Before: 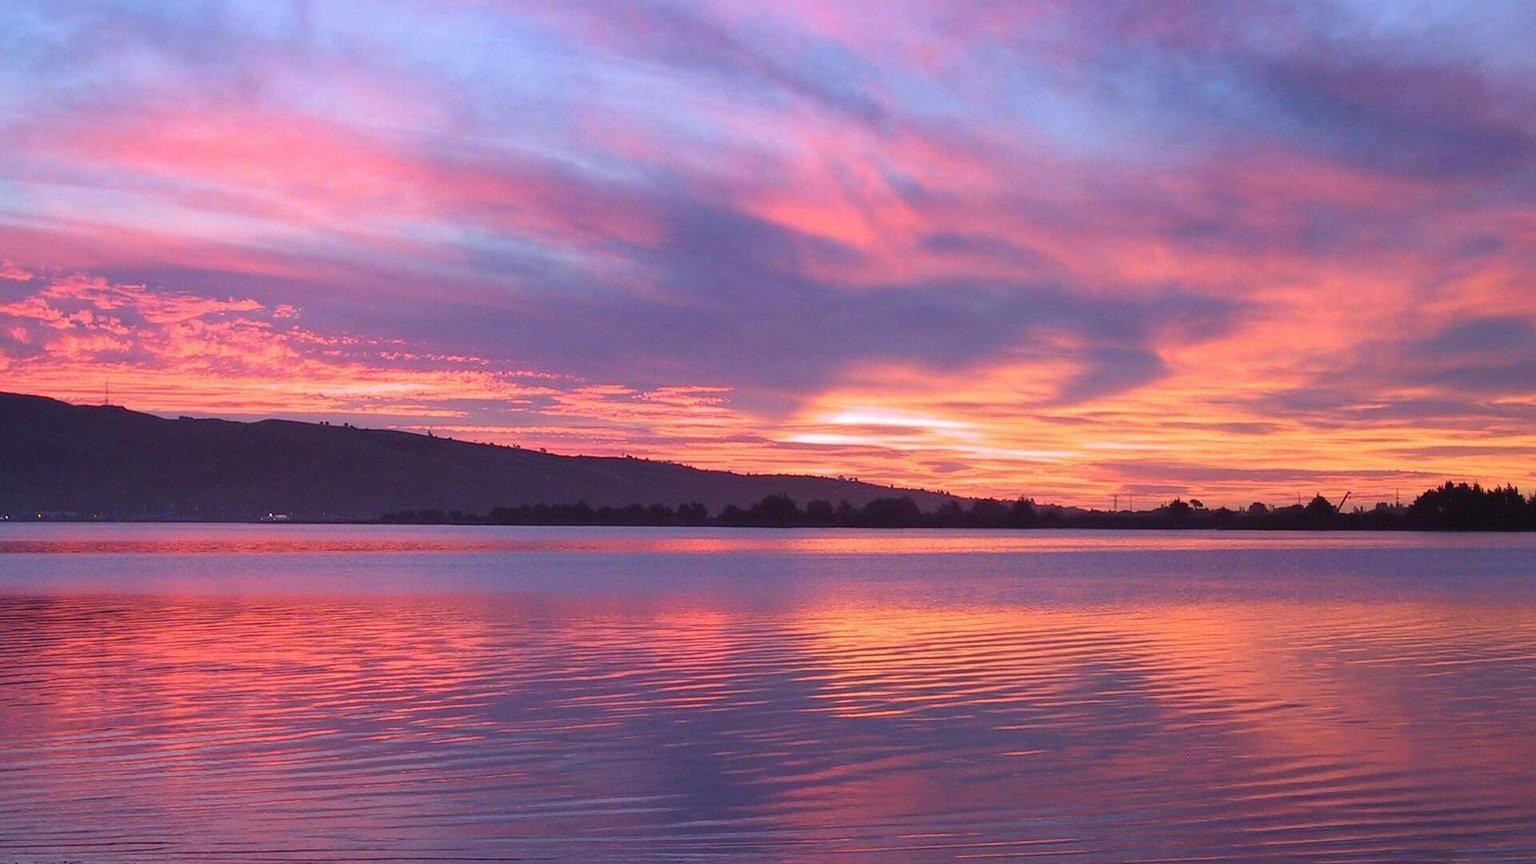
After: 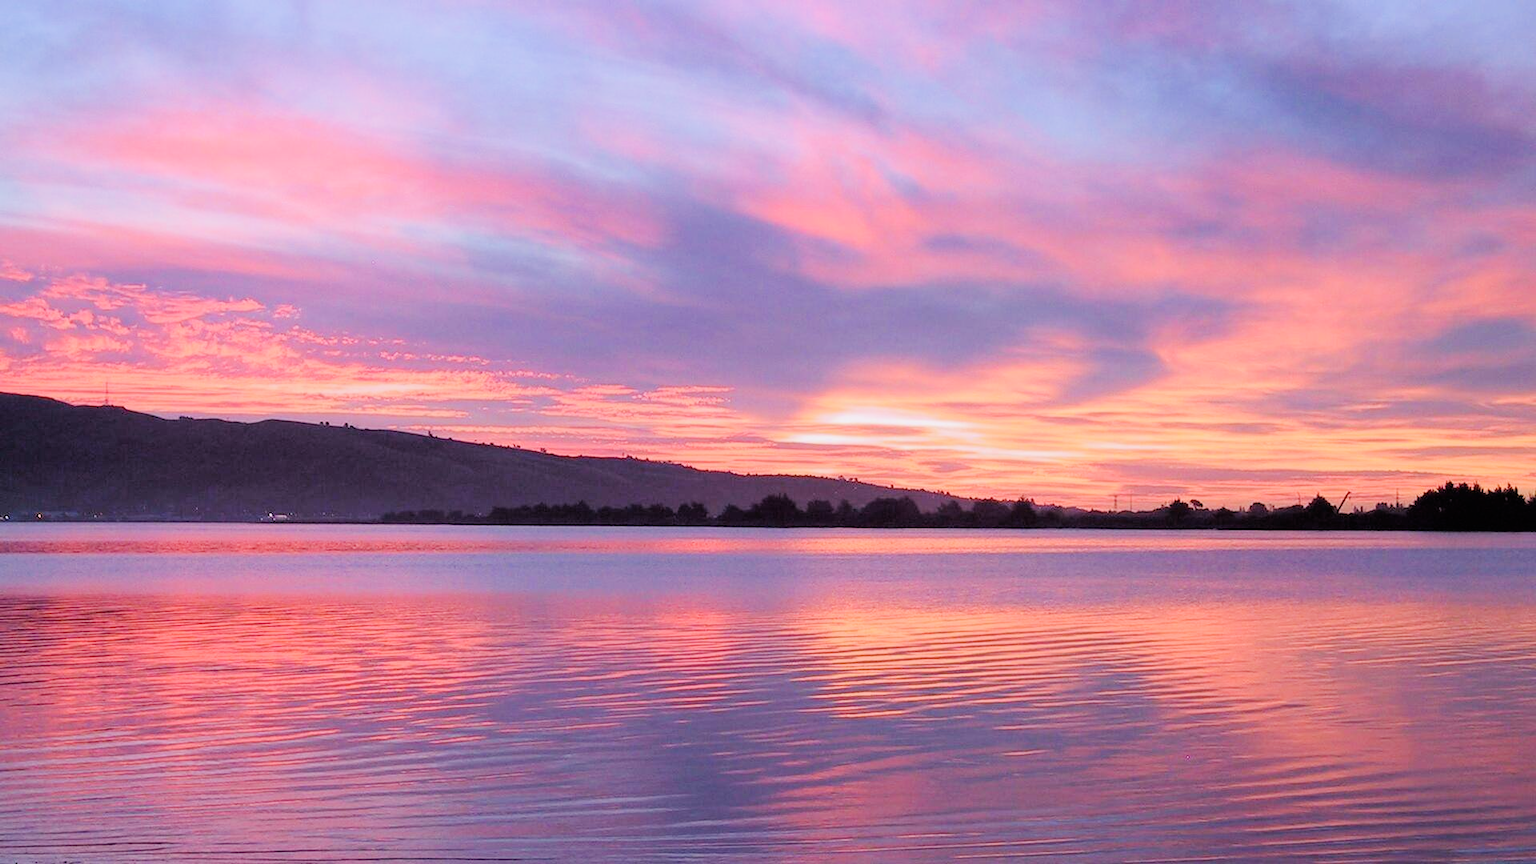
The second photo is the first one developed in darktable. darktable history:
tone equalizer: -8 EV -1.12 EV, -7 EV -1.03 EV, -6 EV -0.869 EV, -5 EV -0.588 EV, -3 EV 0.592 EV, -2 EV 0.853 EV, -1 EV 0.986 EV, +0 EV 1.07 EV
filmic rgb: black relative exposure -7.65 EV, white relative exposure 4.56 EV, threshold 5.97 EV, hardness 3.61, enable highlight reconstruction true
